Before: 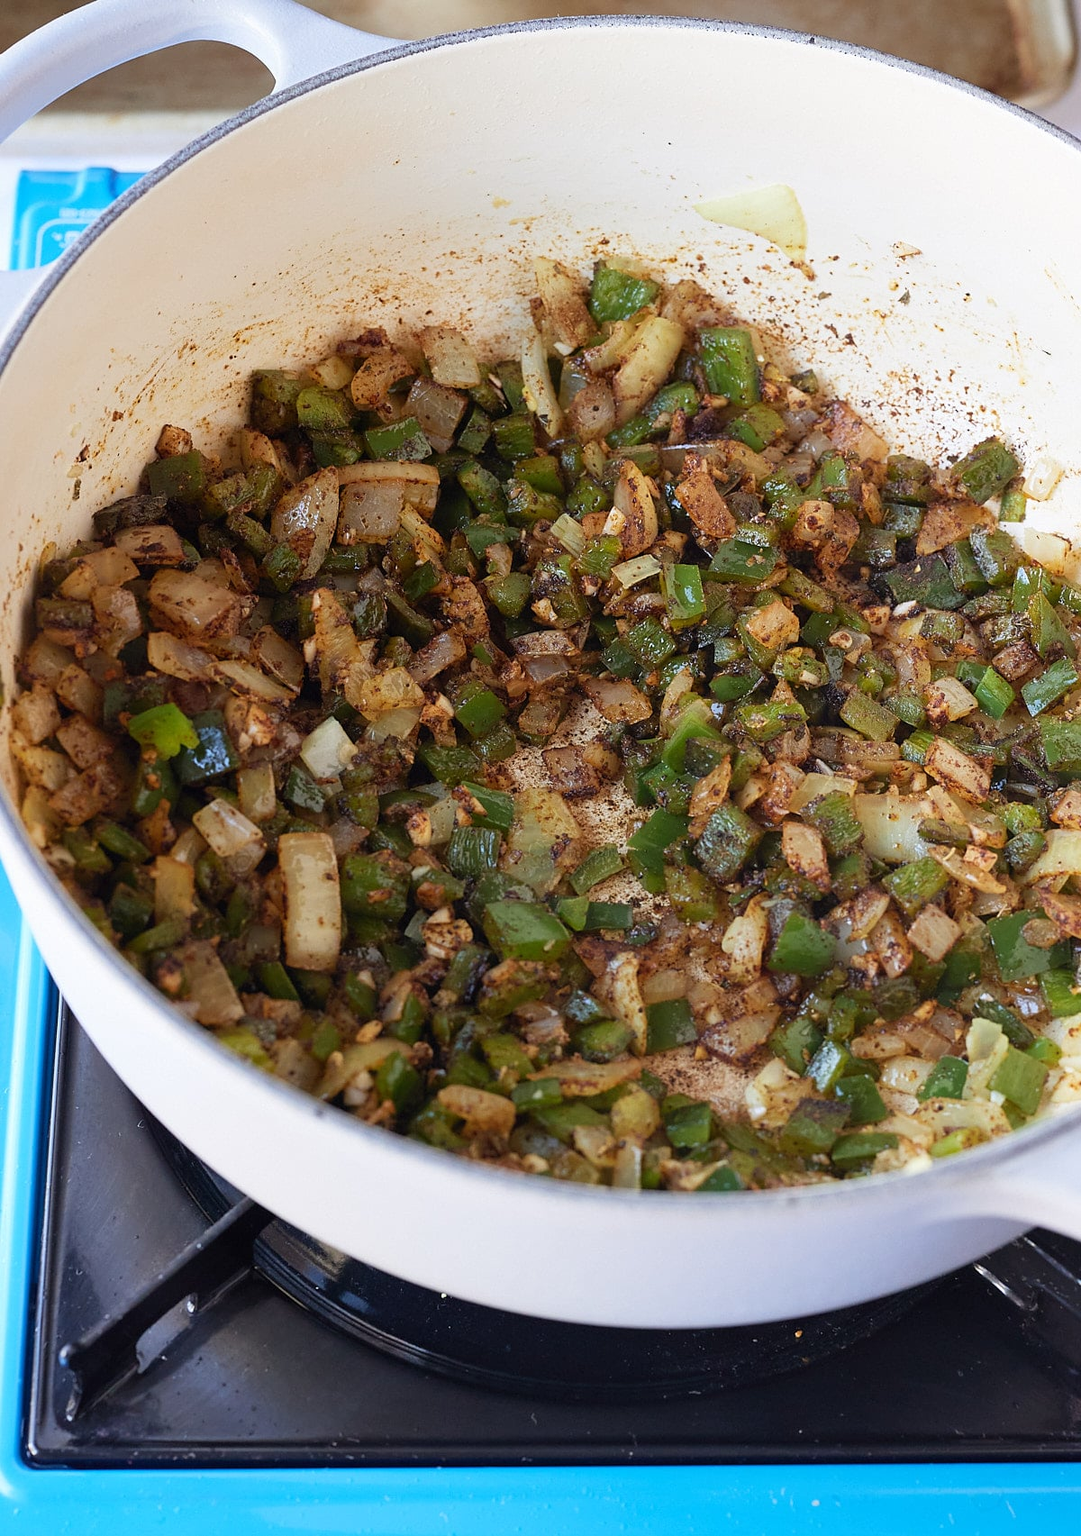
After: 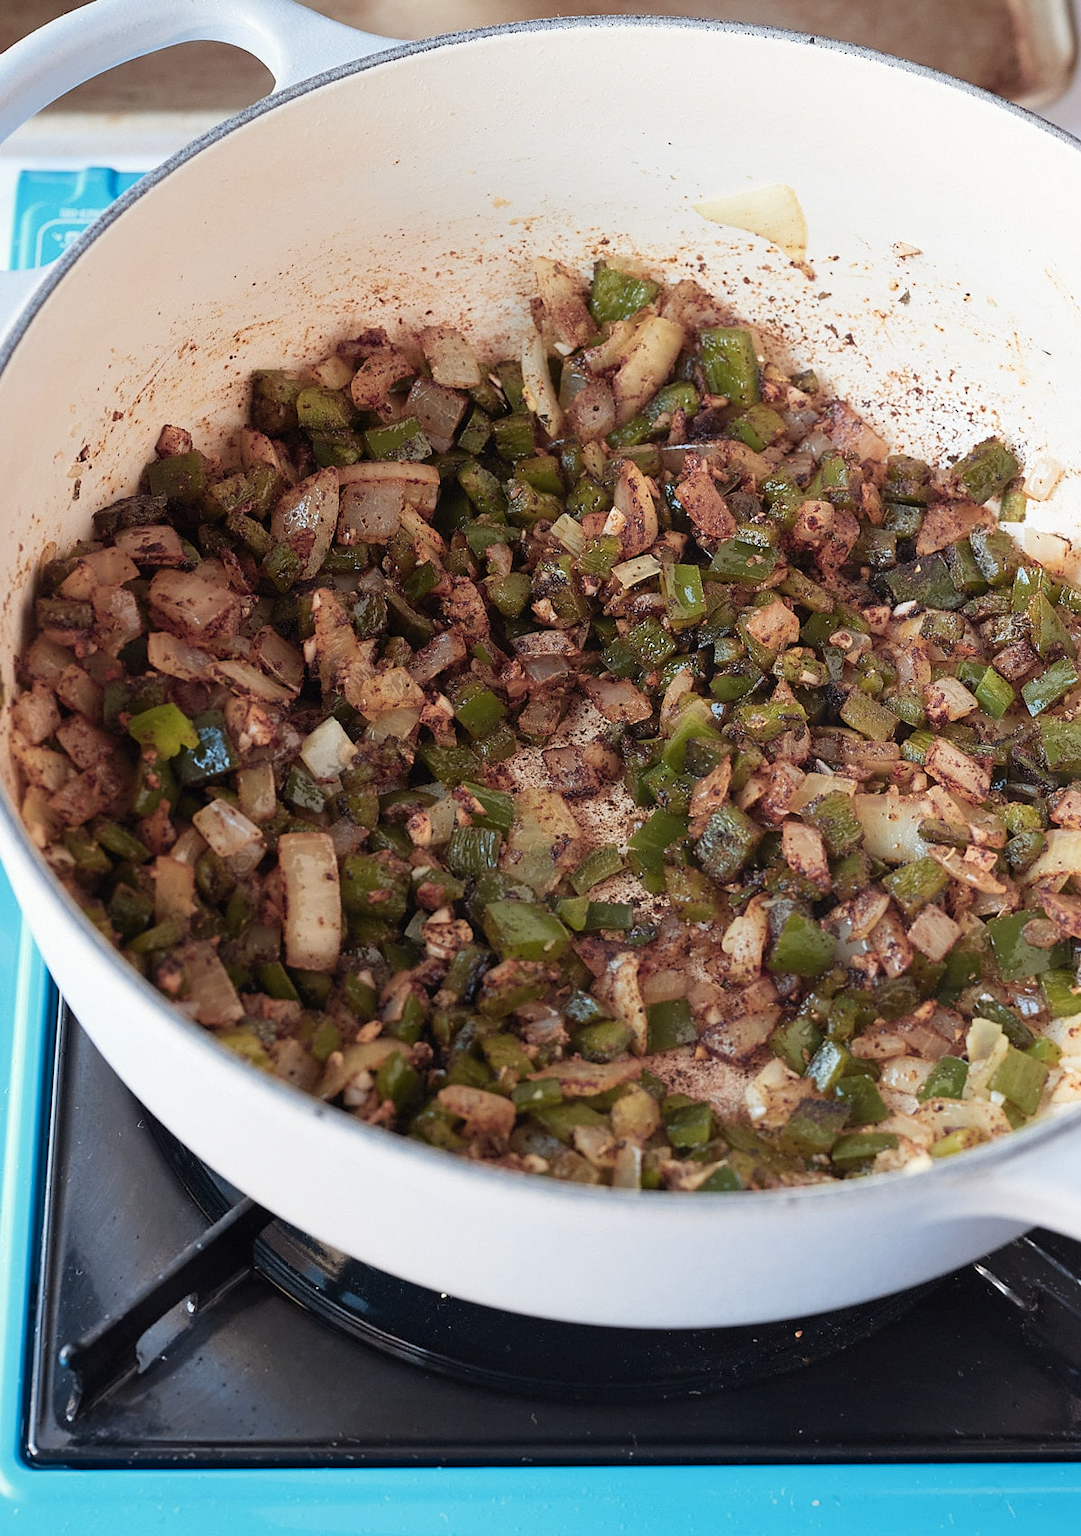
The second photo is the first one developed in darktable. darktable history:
color balance rgb: shadows lift › hue 86.26°, power › chroma 0.7%, power › hue 60°, linear chroma grading › global chroma -15.177%, perceptual saturation grading › global saturation -0.093%, hue shift -13.85°
contrast brightness saturation: saturation -0.05
